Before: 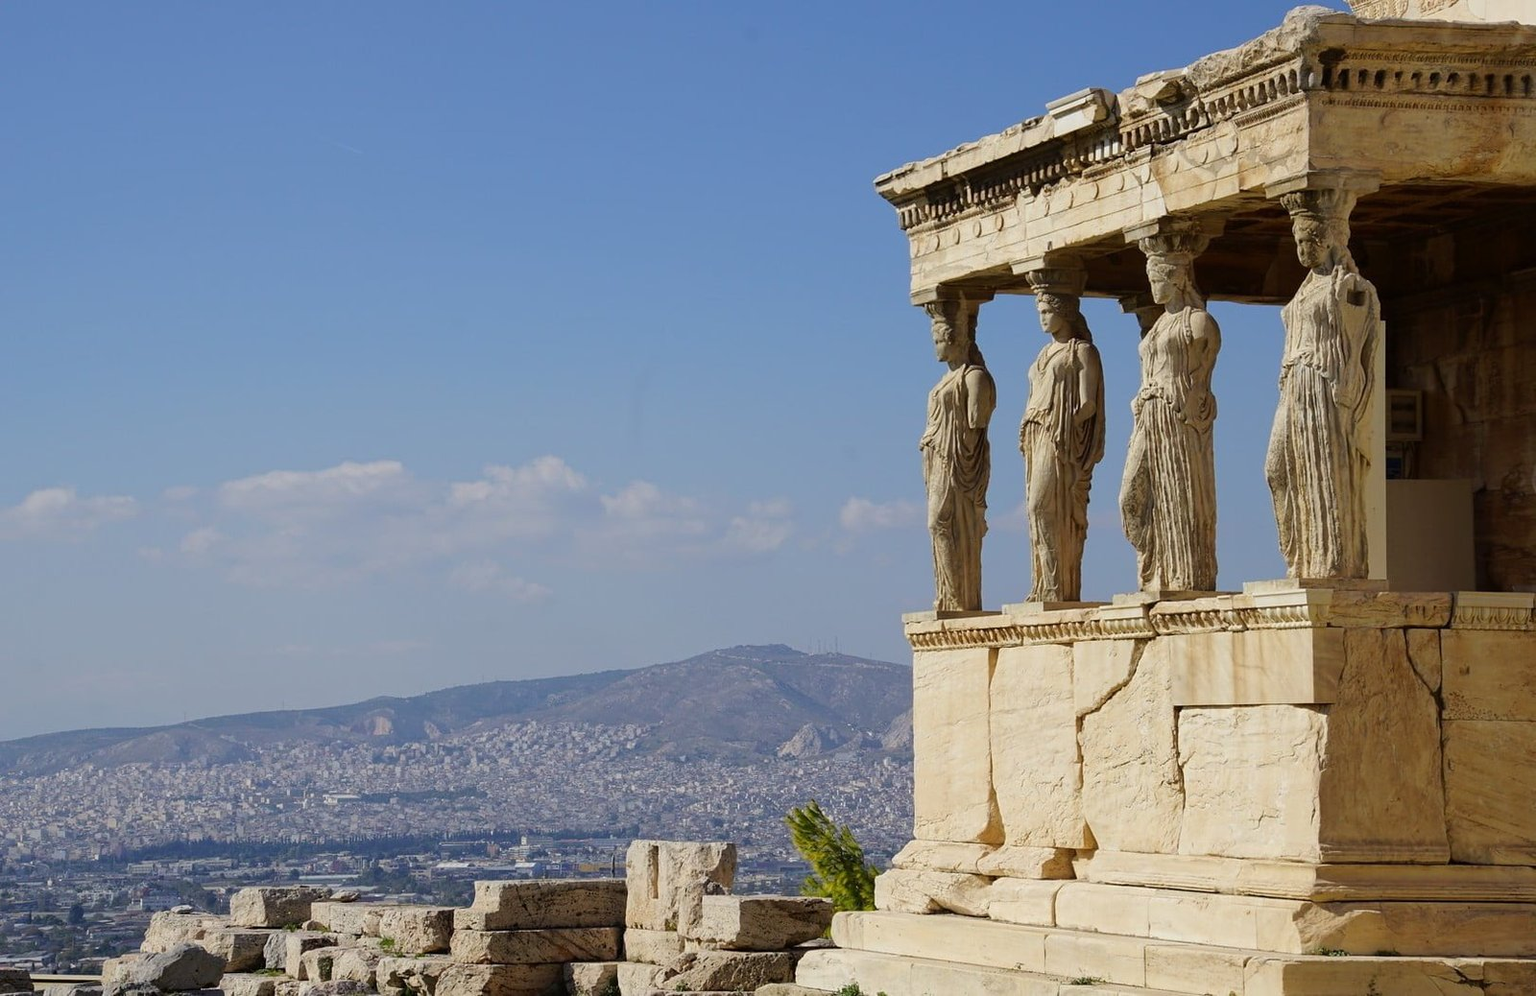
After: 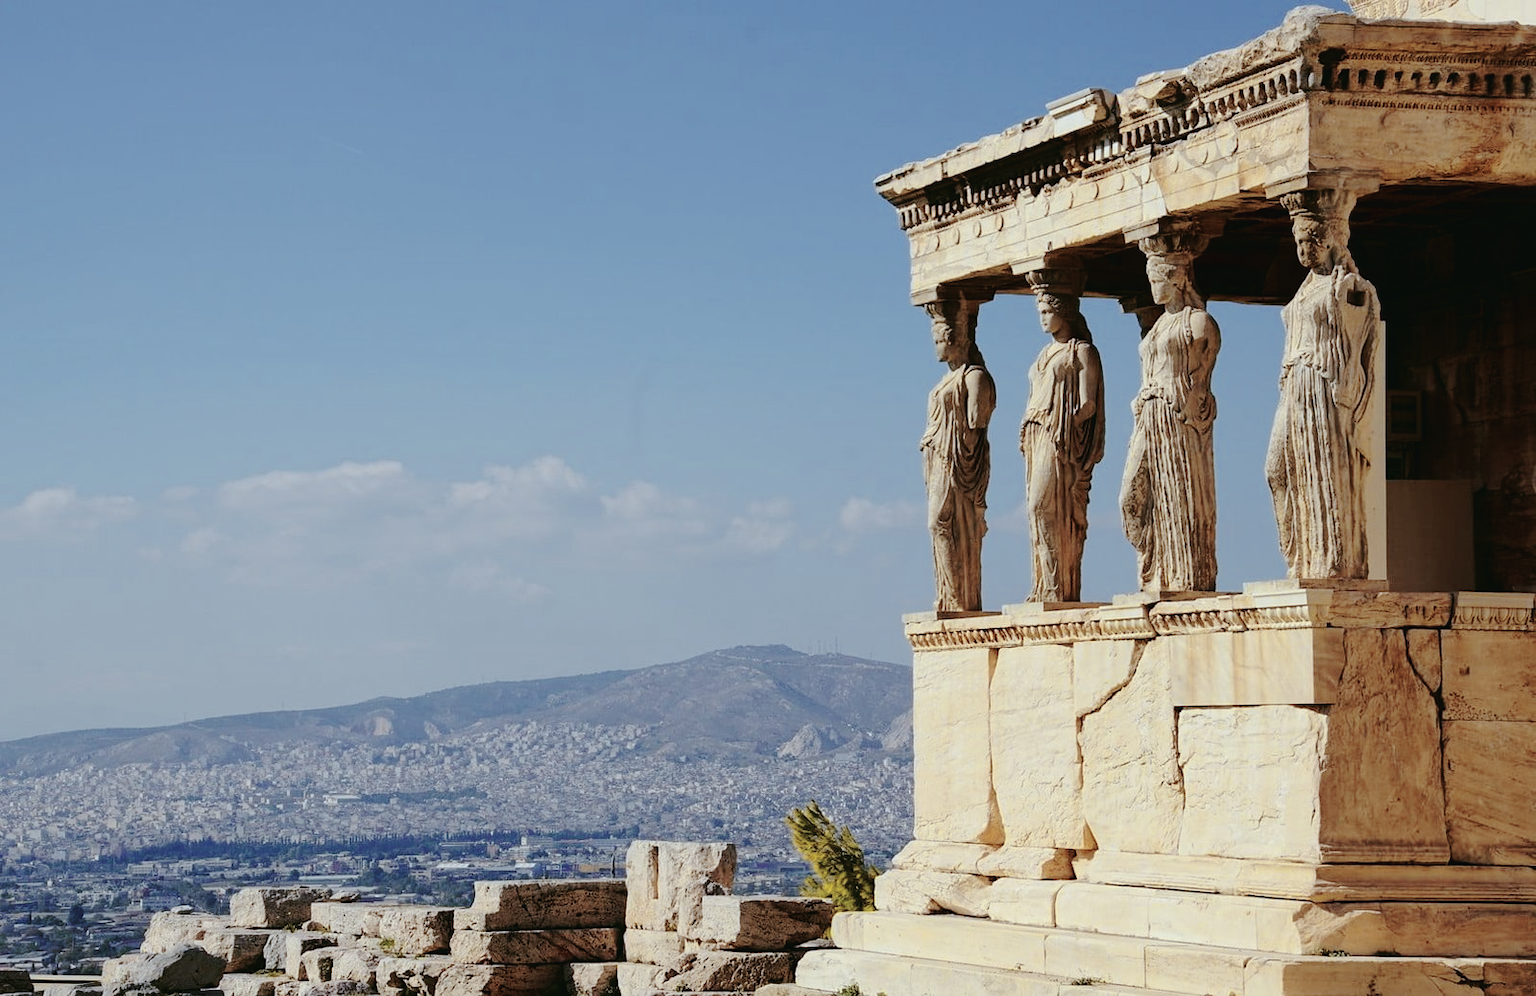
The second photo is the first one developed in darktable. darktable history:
tone curve: curves: ch0 [(0, 0) (0.003, 0.026) (0.011, 0.025) (0.025, 0.022) (0.044, 0.022) (0.069, 0.028) (0.1, 0.041) (0.136, 0.062) (0.177, 0.103) (0.224, 0.167) (0.277, 0.242) (0.335, 0.343) (0.399, 0.452) (0.468, 0.539) (0.543, 0.614) (0.623, 0.683) (0.709, 0.749) (0.801, 0.827) (0.898, 0.918) (1, 1)], preserve colors none
color look up table: target L [95.96, 93.66, 92.68, 94.19, 92.25, 77.95, 70.13, 70.73, 67.74, 54.73, 49.91, 12.57, 200.18, 85.93, 74.48, 77, 72.94, 62.02, 54.99, 53.82, 43.66, 35.16, 30.74, 13.75, 14.81, 6.376, 82.62, 67.51, 68.1, 48.27, 54.09, 53.24, 52.3, 33.05, 49.12, 15.8, 34.44, 29.78, 17.54, 12.57, 13.17, 3.767, 91.86, 76.59, 76.82, 57.11, 57.13, 40.66, 38.11], target a [-16.3, -12.72, -19.73, -12.94, -21.84, -28.38, -3.297, -8.718, -27.92, -24.31, -10.85, -10.46, 0, 3.955, 27.32, 10.33, 31.36, 53.46, 72.64, 72.25, 17.42, 41.55, 22.88, 26.9, 6.16, -8.443, 2.177, 42.97, 35.09, 17.22, 17, 79.45, 79.76, 5.895, 72.92, 31.08, 40.94, 6.002, 26.7, 31.01, 18.64, 30.27, -19.76, -20.84, -22.11, -7.52, -19.52, -8.928, -6.73], target b [72.86, -2.862, 65.97, 71.65, 66.75, 7.325, 5.091, 44.29, 47.45, 30.2, 28.4, 10.84, 0, 18.73, 18.29, 59.76, 62.32, 19.17, 39.67, 28.36, 26.11, 34.08, 5.33, 23.48, 13.64, 10.39, -8.195, -11.11, -1.51, -29.95, -6.49, 23.99, 23.37, -43.22, 30.43, -38.57, 10.08, -7.322, -40.35, -36.83, -30.99, -26.41, -4.821, -21.08, -18.08, -32.33, -26.15, -4.608, -26.73], num patches 49
